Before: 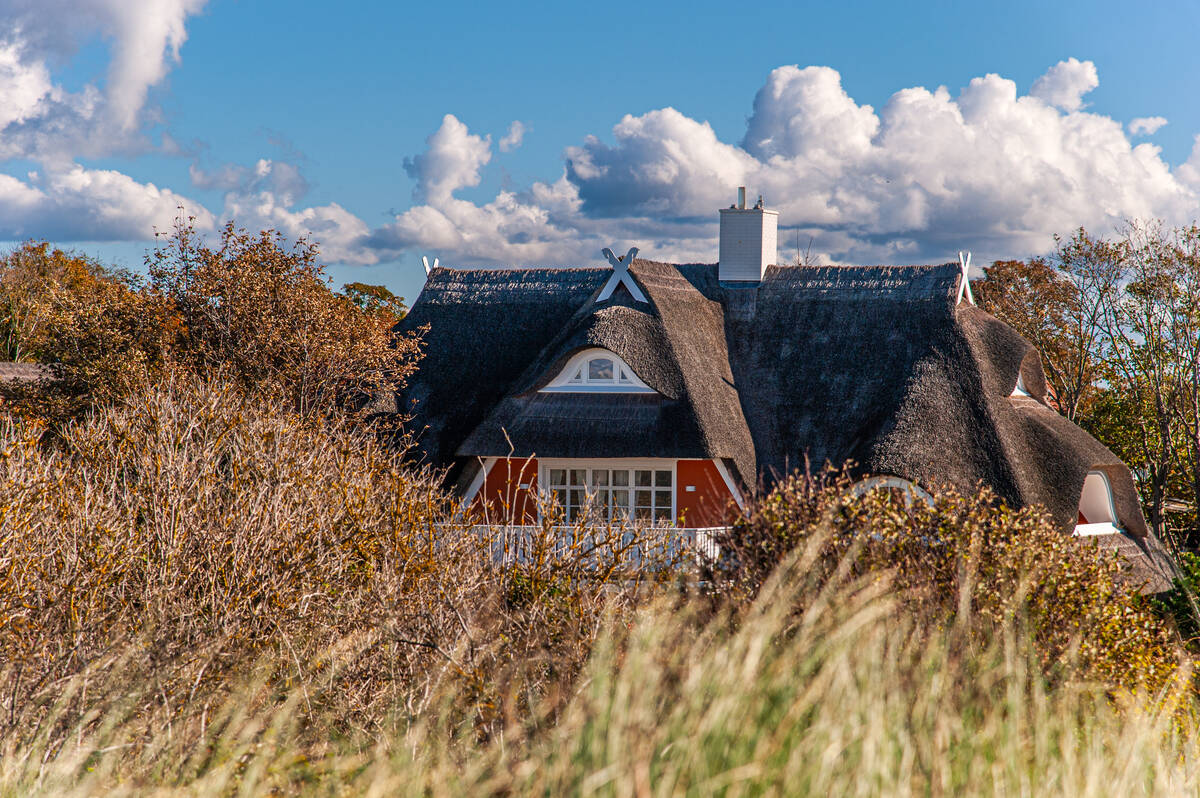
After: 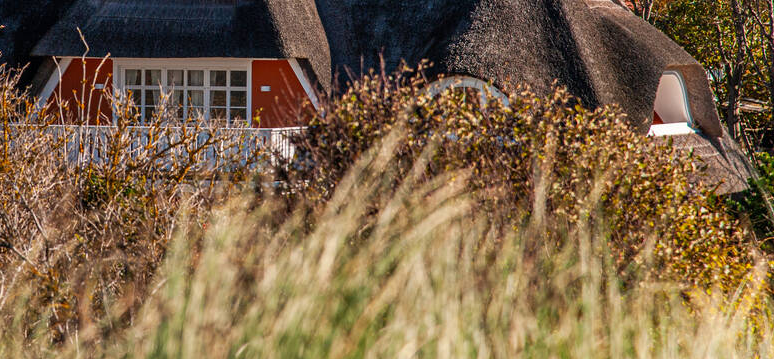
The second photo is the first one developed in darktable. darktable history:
crop and rotate: left 35.474%, top 50.14%, bottom 4.857%
